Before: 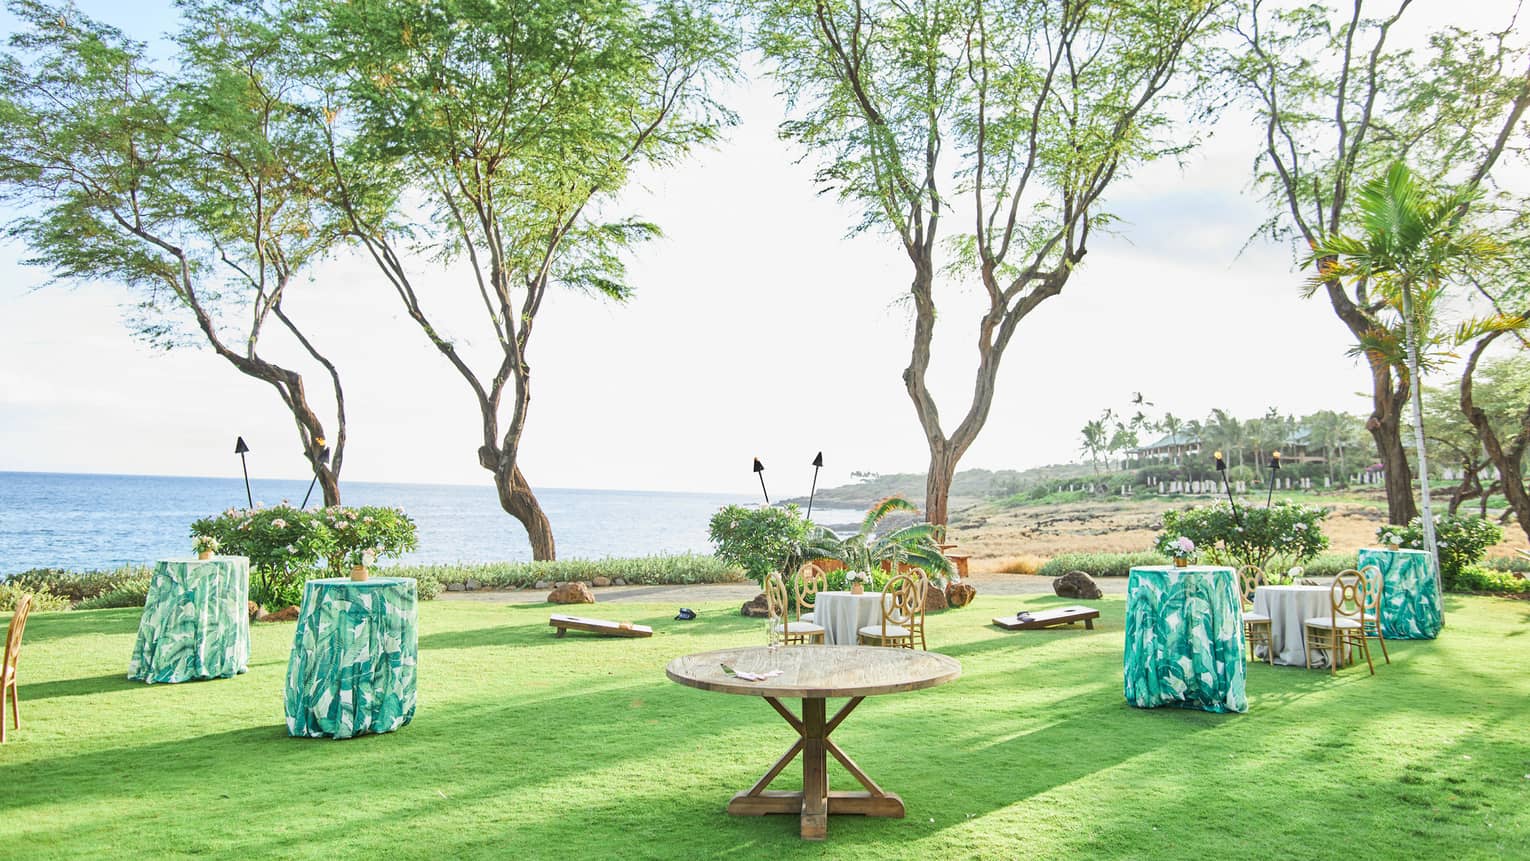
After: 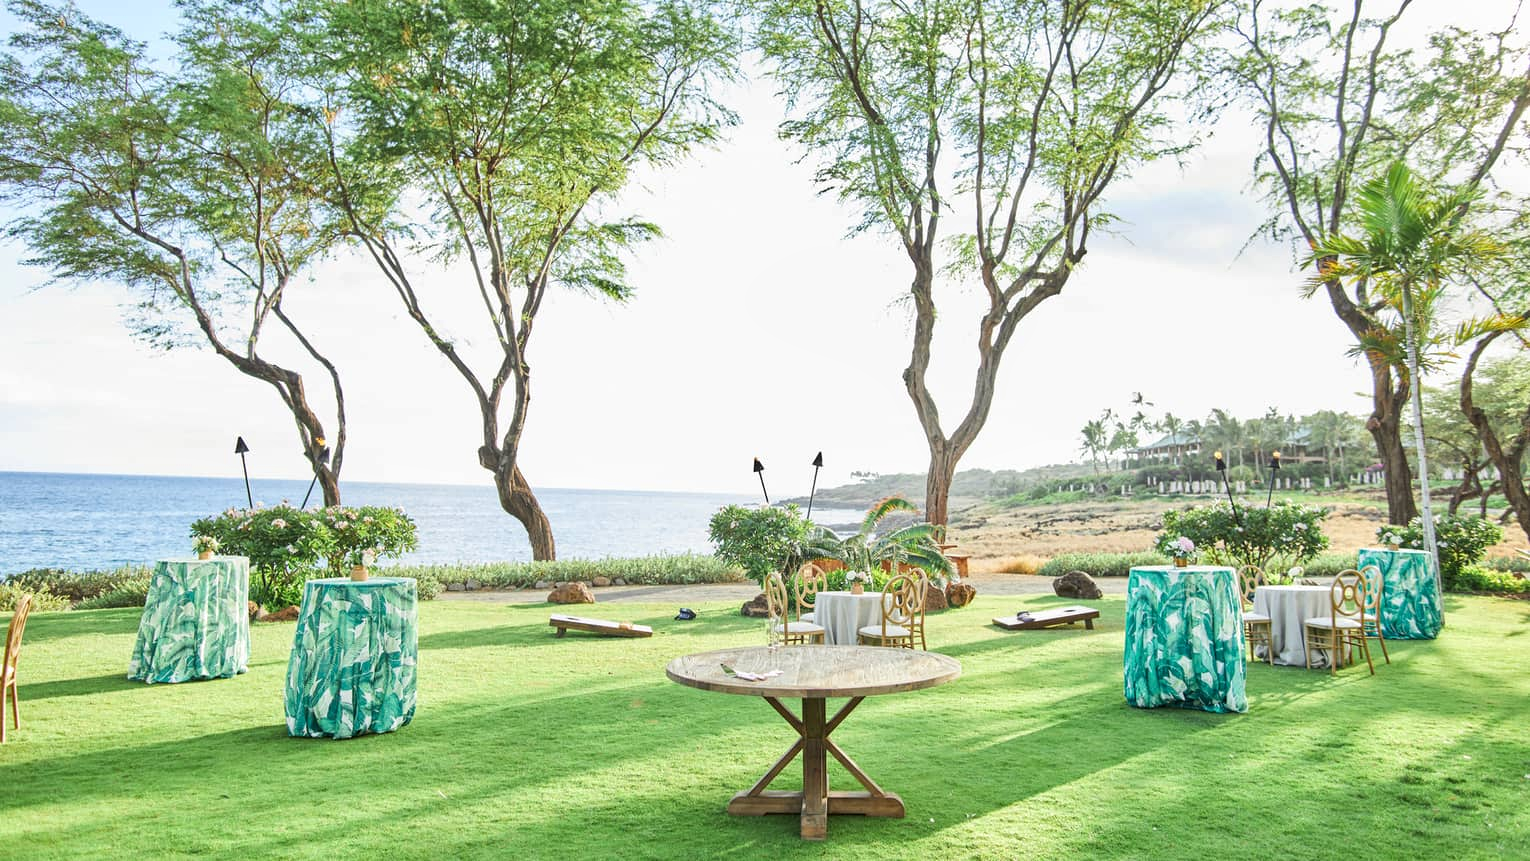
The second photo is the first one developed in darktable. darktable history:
local contrast: highlights 102%, shadows 102%, detail 119%, midtone range 0.2
exposure: compensate highlight preservation false
